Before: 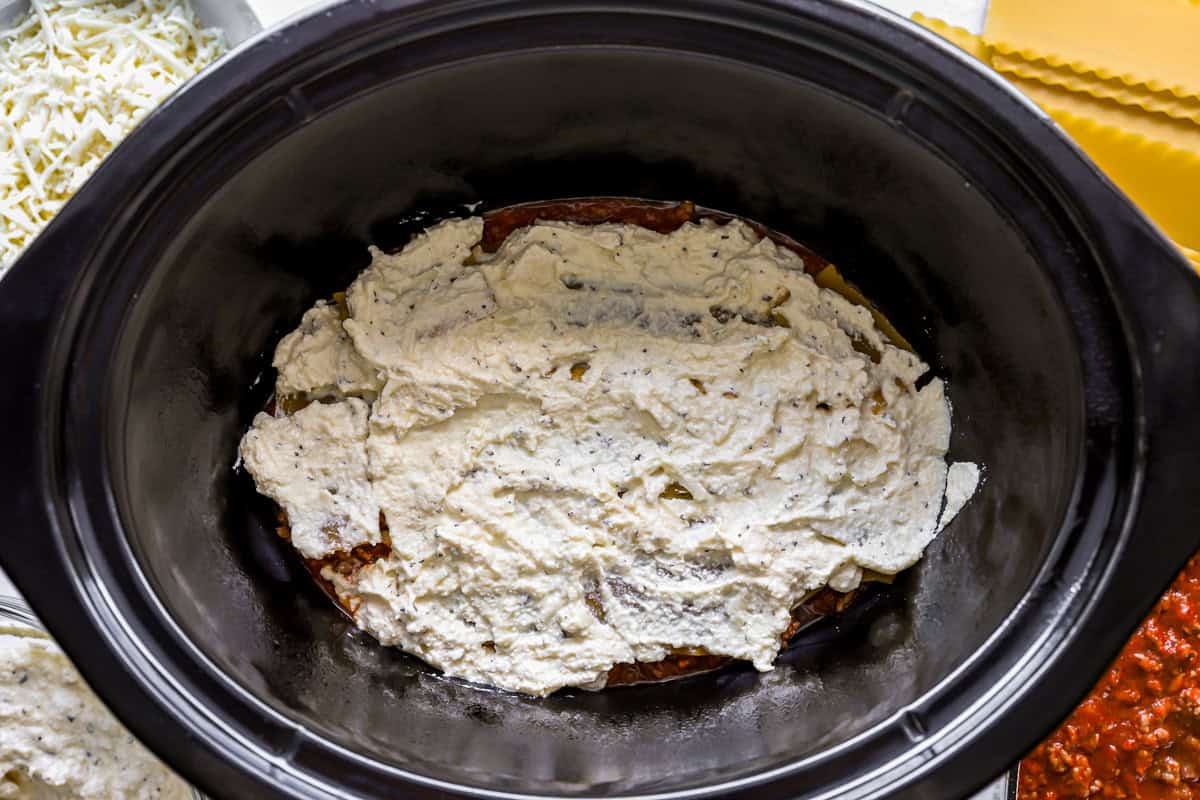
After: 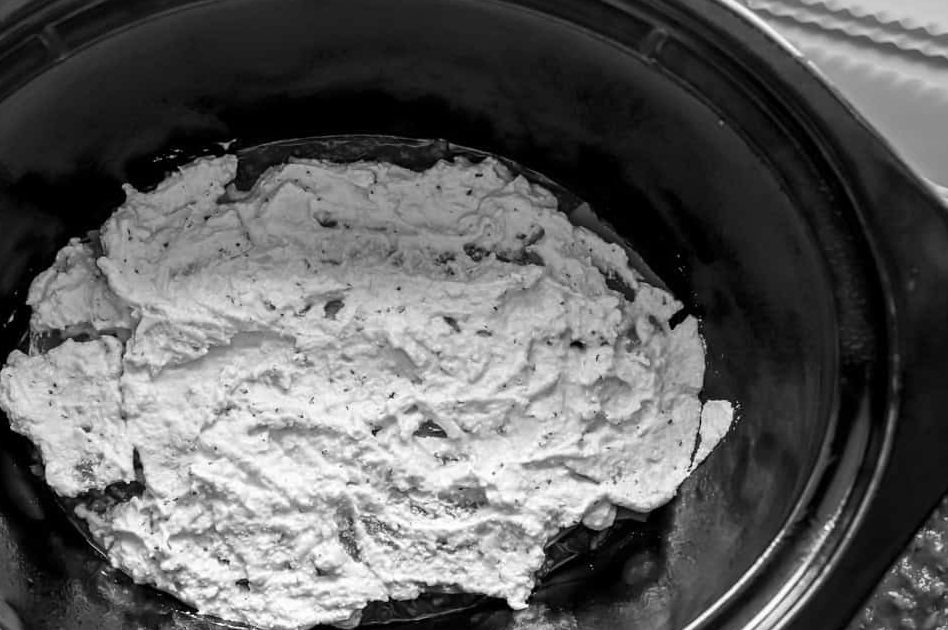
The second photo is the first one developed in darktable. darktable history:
crop and rotate: left 20.581%, top 7.846%, right 0.36%, bottom 13.376%
color calibration: output gray [0.267, 0.423, 0.261, 0], gray › normalize channels true, x 0.38, y 0.391, temperature 4086.59 K, gamut compression 0.019
